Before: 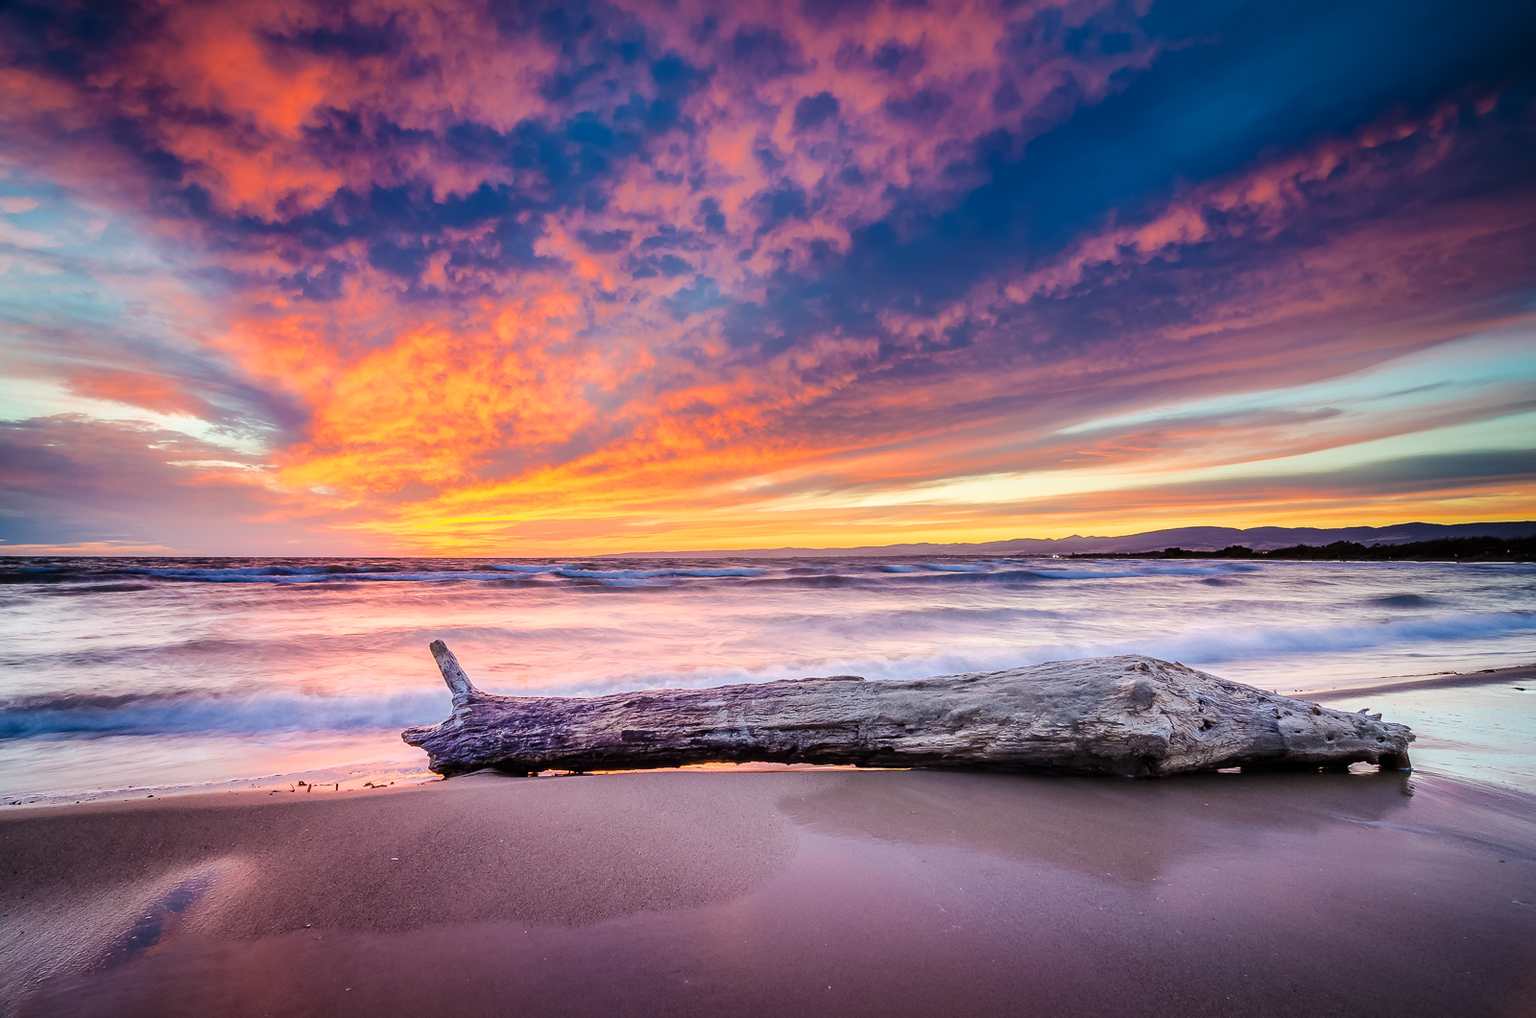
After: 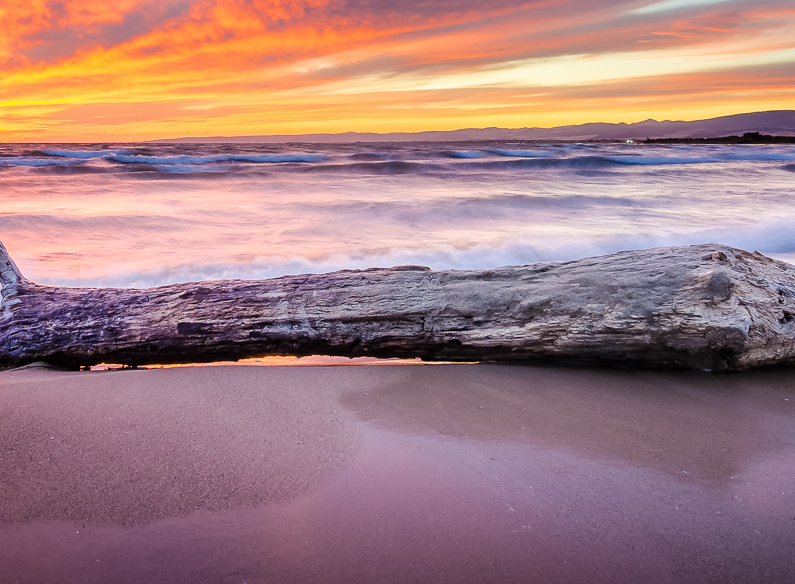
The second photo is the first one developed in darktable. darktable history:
crop: left 29.434%, top 41.353%, right 20.873%, bottom 3.487%
